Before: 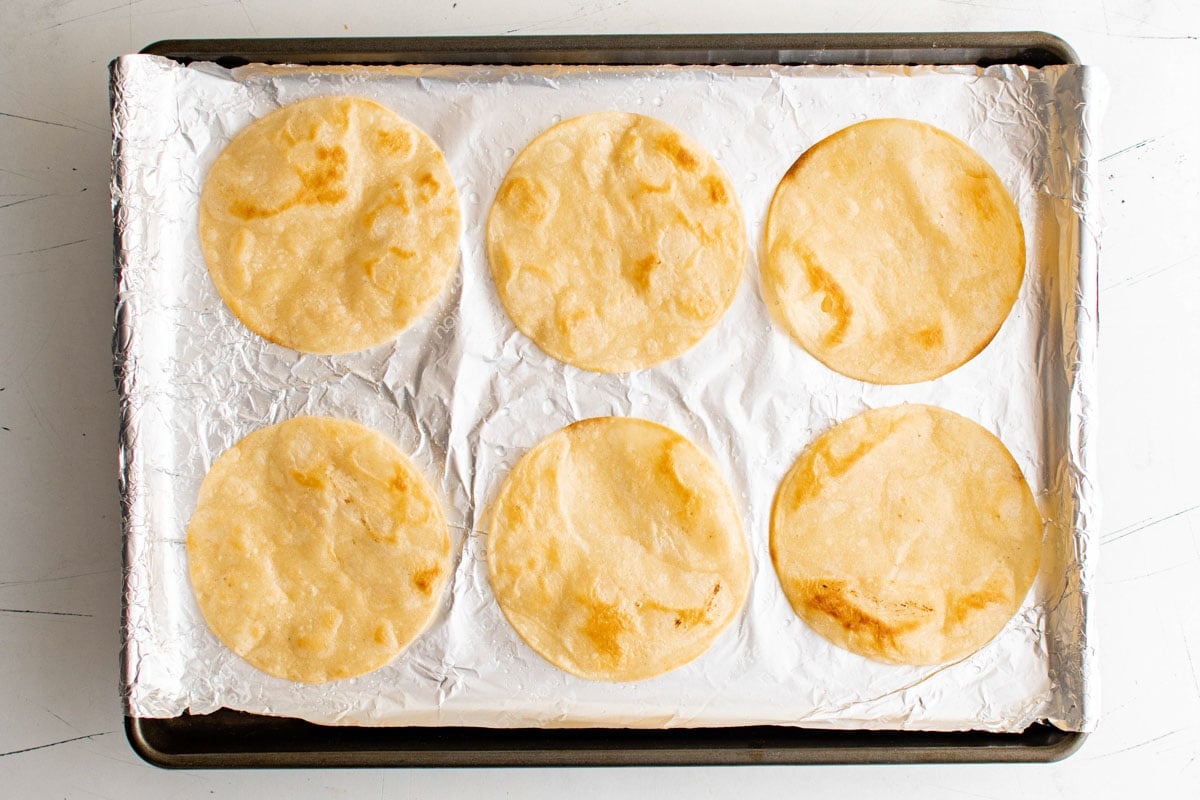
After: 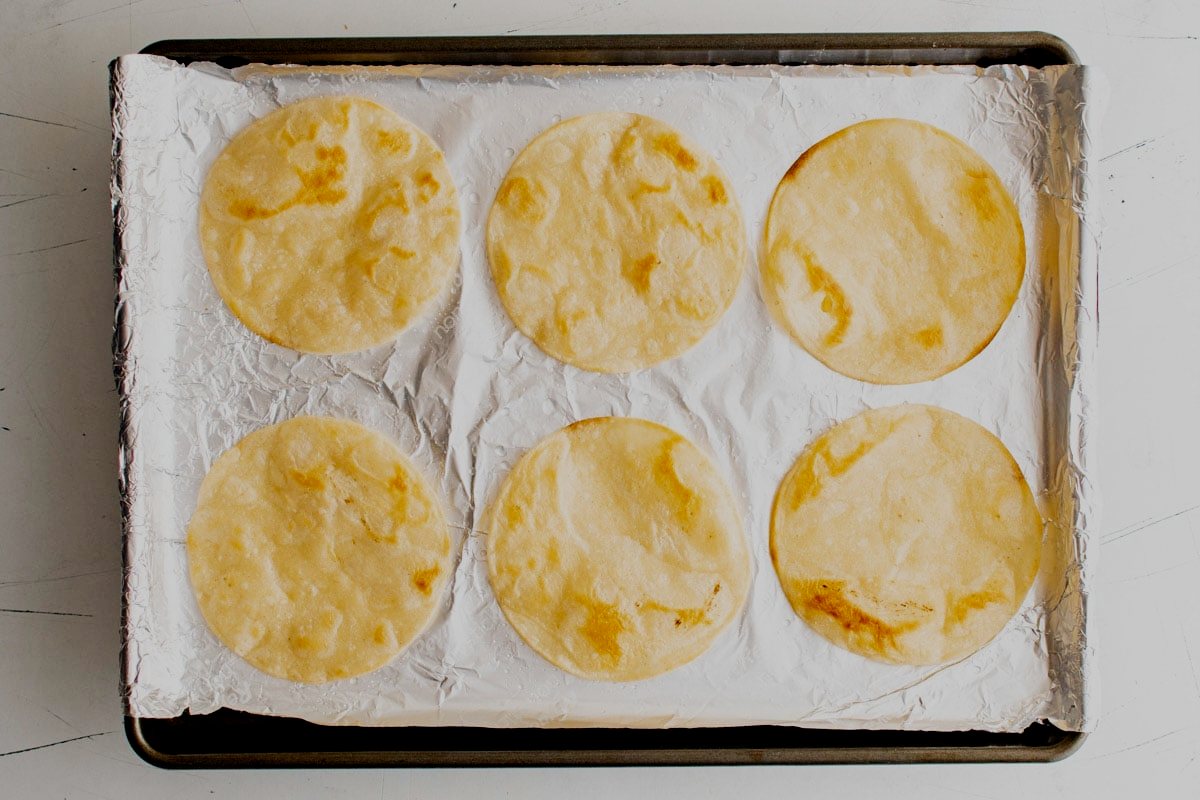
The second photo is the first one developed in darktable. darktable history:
filmic rgb: middle gray luminance 28.94%, black relative exposure -10.22 EV, white relative exposure 5.47 EV, target black luminance 0%, hardness 3.93, latitude 2.31%, contrast 1.132, highlights saturation mix 5.43%, shadows ↔ highlights balance 15.5%, add noise in highlights 0, preserve chrominance no, color science v3 (2019), use custom middle-gray values true, contrast in highlights soft
contrast brightness saturation: contrast 0.084, saturation 0.022
